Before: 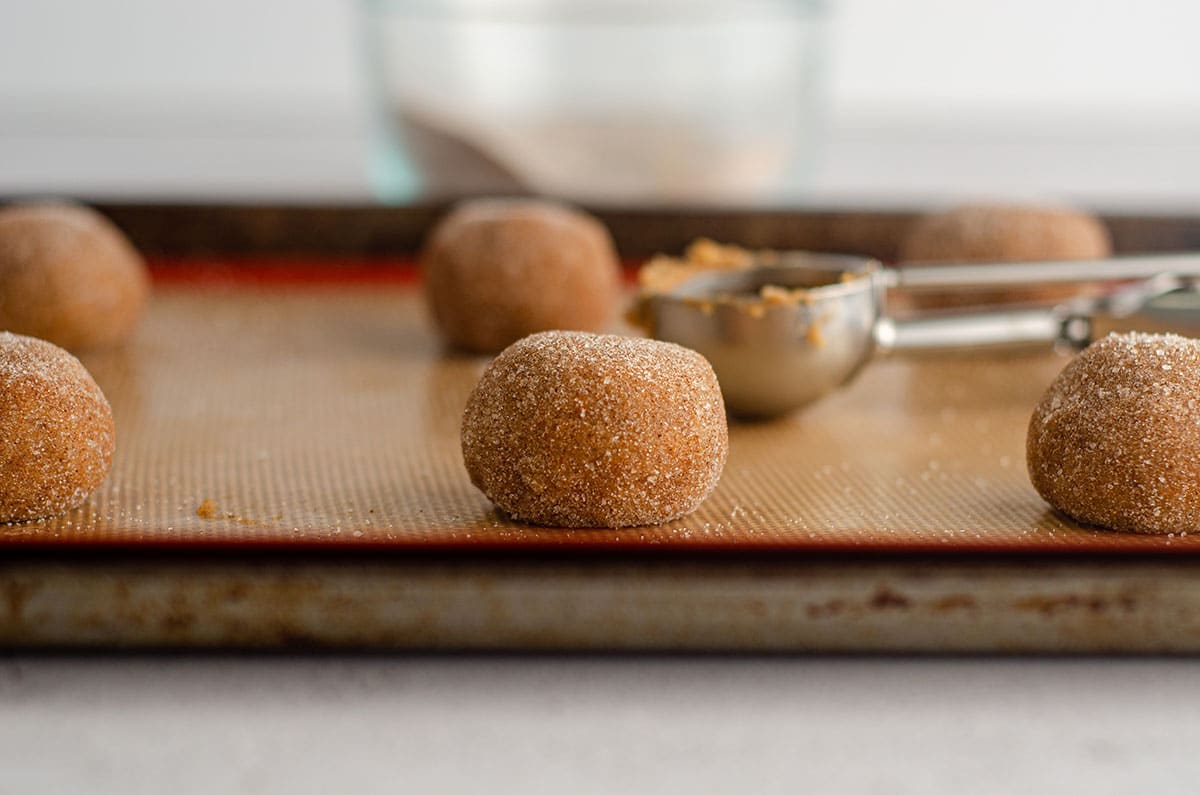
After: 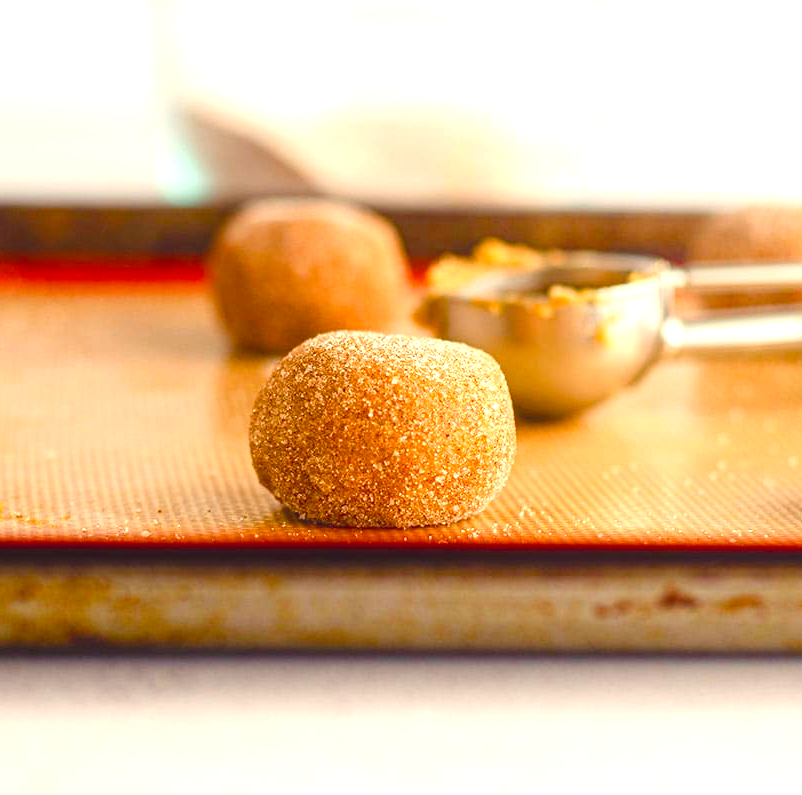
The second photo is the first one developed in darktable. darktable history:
exposure: black level correction 0, exposure 1.1 EV, compensate exposure bias true, compensate highlight preservation false
crop and rotate: left 17.732%, right 15.423%
color balance rgb: shadows lift › chroma 3%, shadows lift › hue 280.8°, power › hue 330°, highlights gain › chroma 3%, highlights gain › hue 75.6°, global offset › luminance 0.7%, perceptual saturation grading › global saturation 20%, perceptual saturation grading › highlights -25%, perceptual saturation grading › shadows 50%, global vibrance 20.33%
contrast brightness saturation: brightness 0.09, saturation 0.19
